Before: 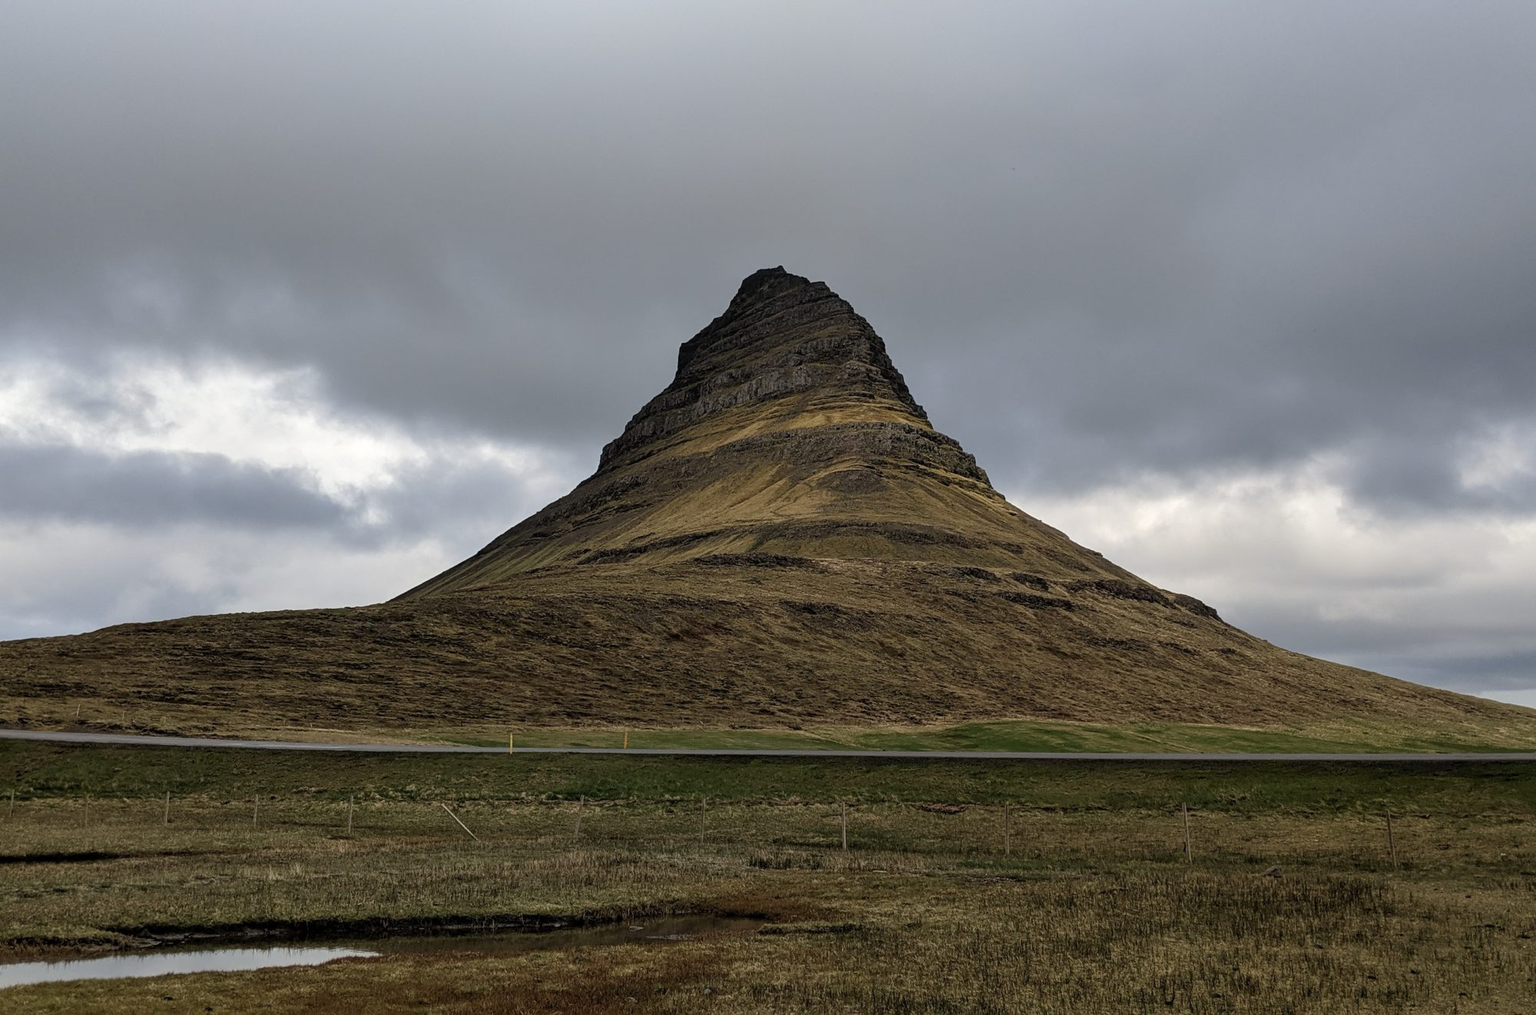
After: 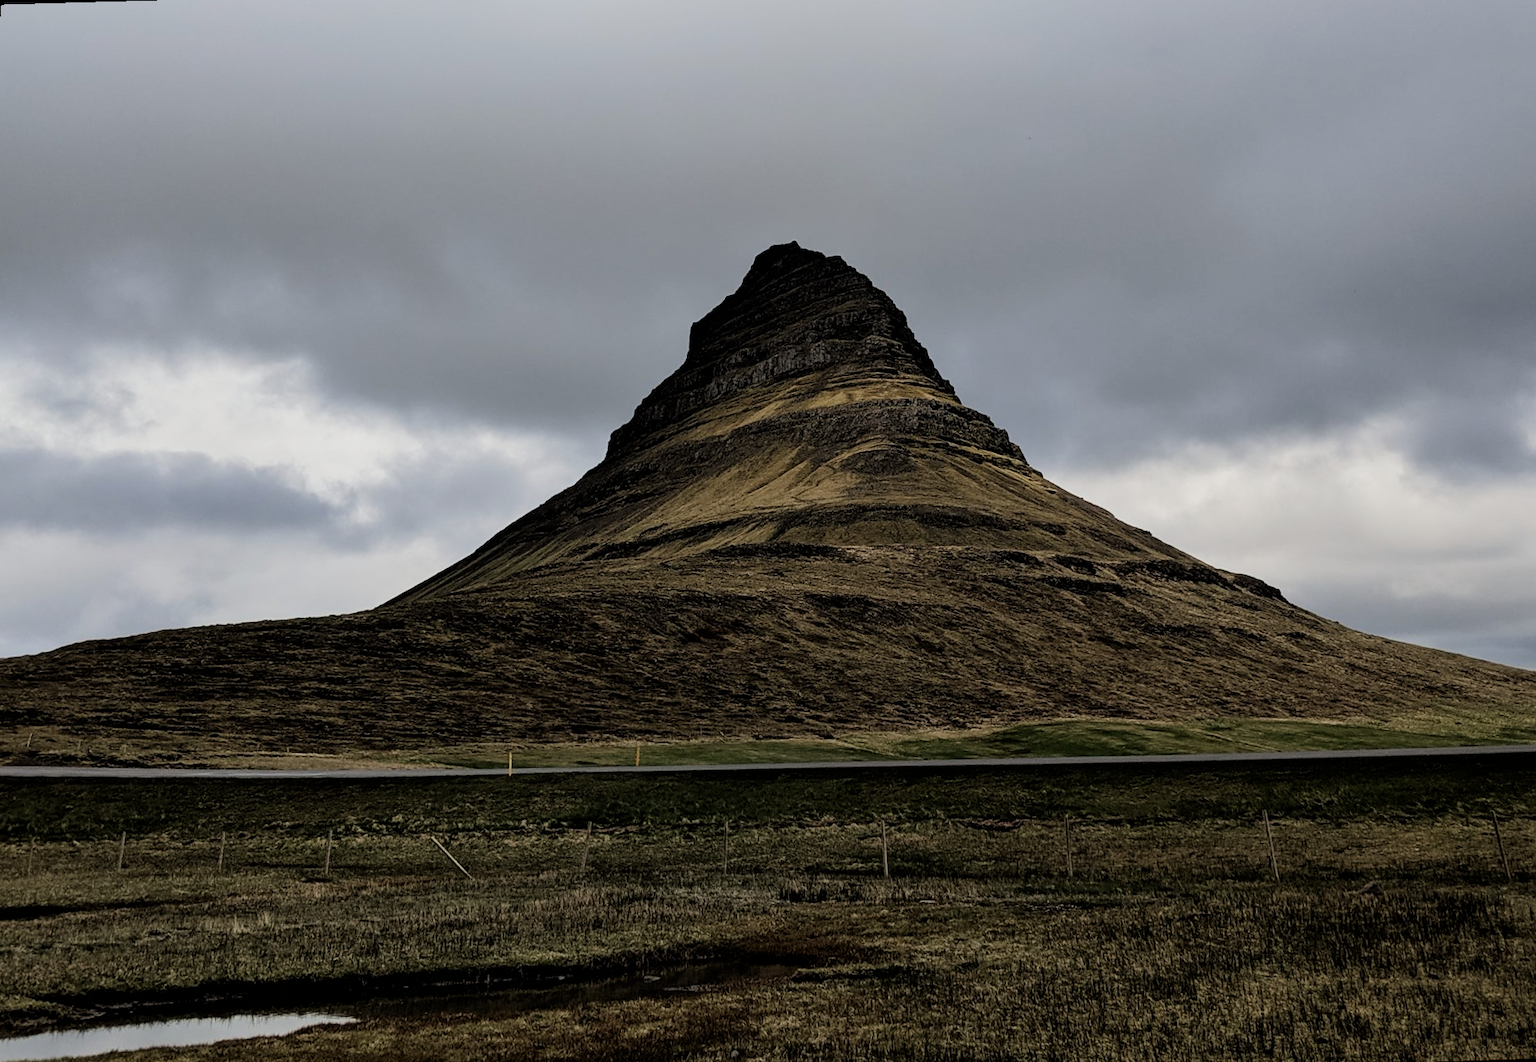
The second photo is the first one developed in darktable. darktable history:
rotate and perspective: rotation -1.68°, lens shift (vertical) -0.146, crop left 0.049, crop right 0.912, crop top 0.032, crop bottom 0.96
white balance: emerald 1
exposure: exposure -0.04 EV, compensate highlight preservation false
filmic rgb: black relative exposure -5 EV, hardness 2.88, contrast 1.3, highlights saturation mix -30%
